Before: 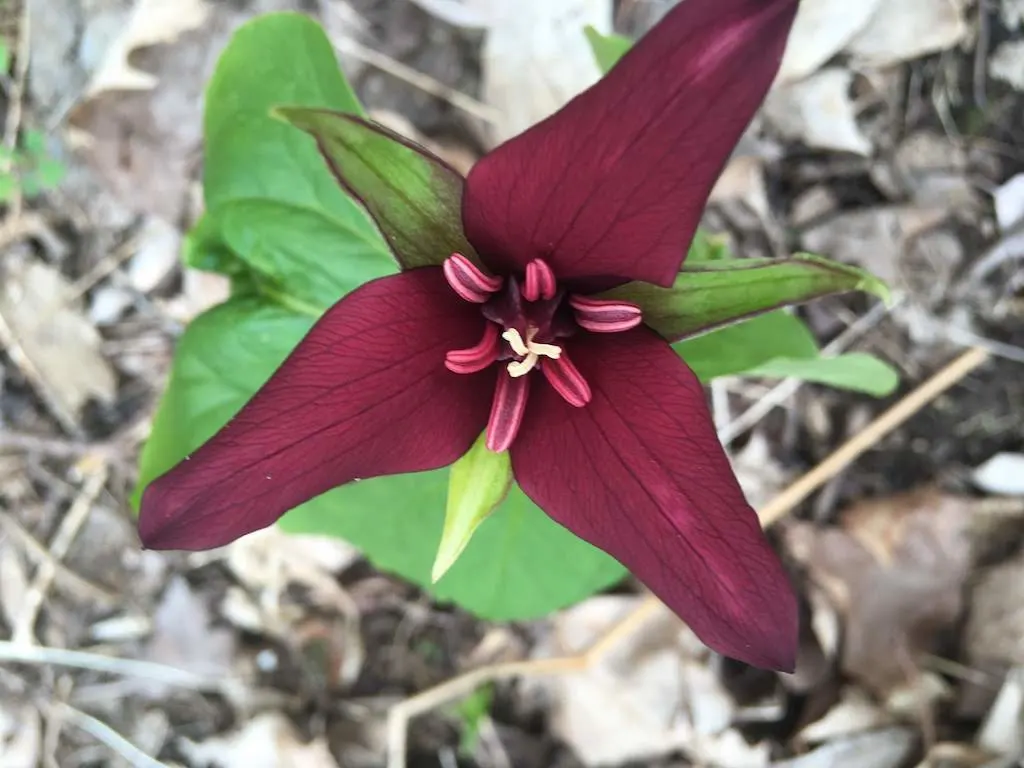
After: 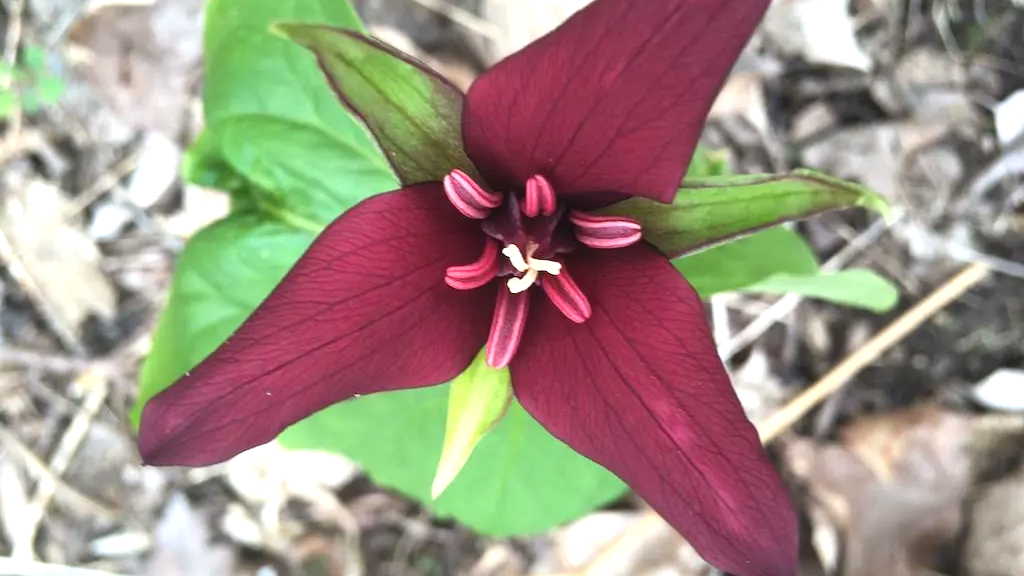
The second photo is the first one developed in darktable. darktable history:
exposure: black level correction -0.002, exposure 0.54 EV, compensate highlight preservation false
crop: top 11.038%, bottom 13.962%
